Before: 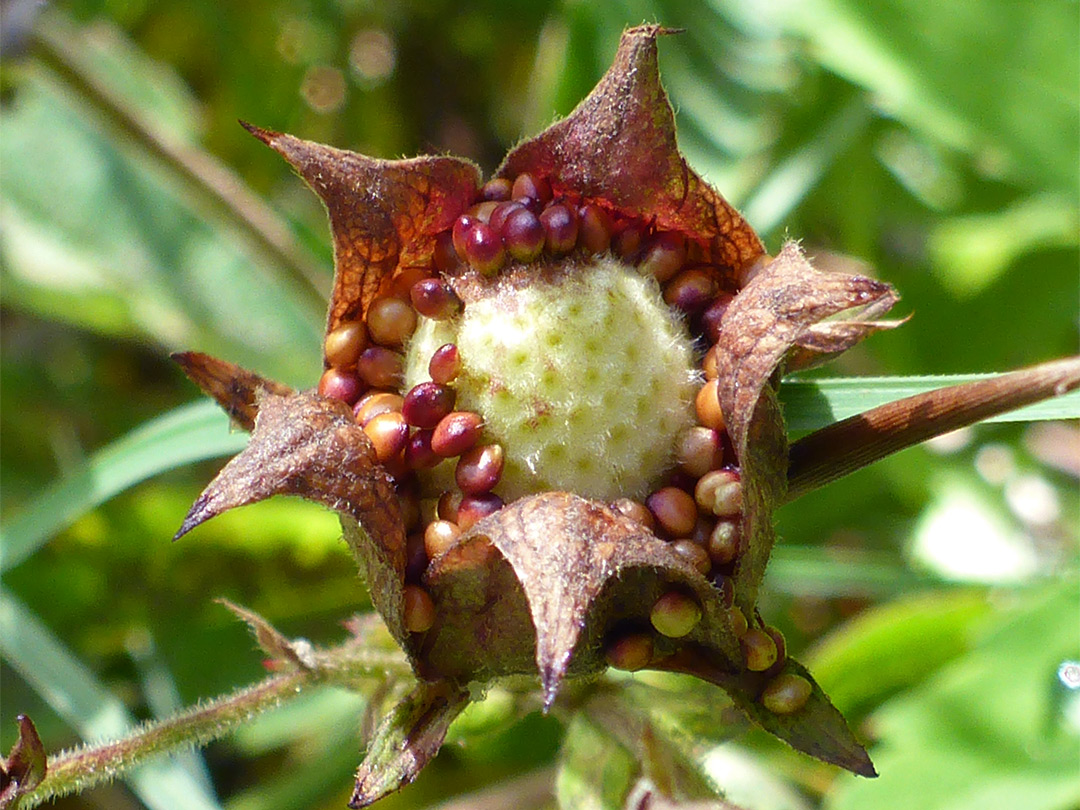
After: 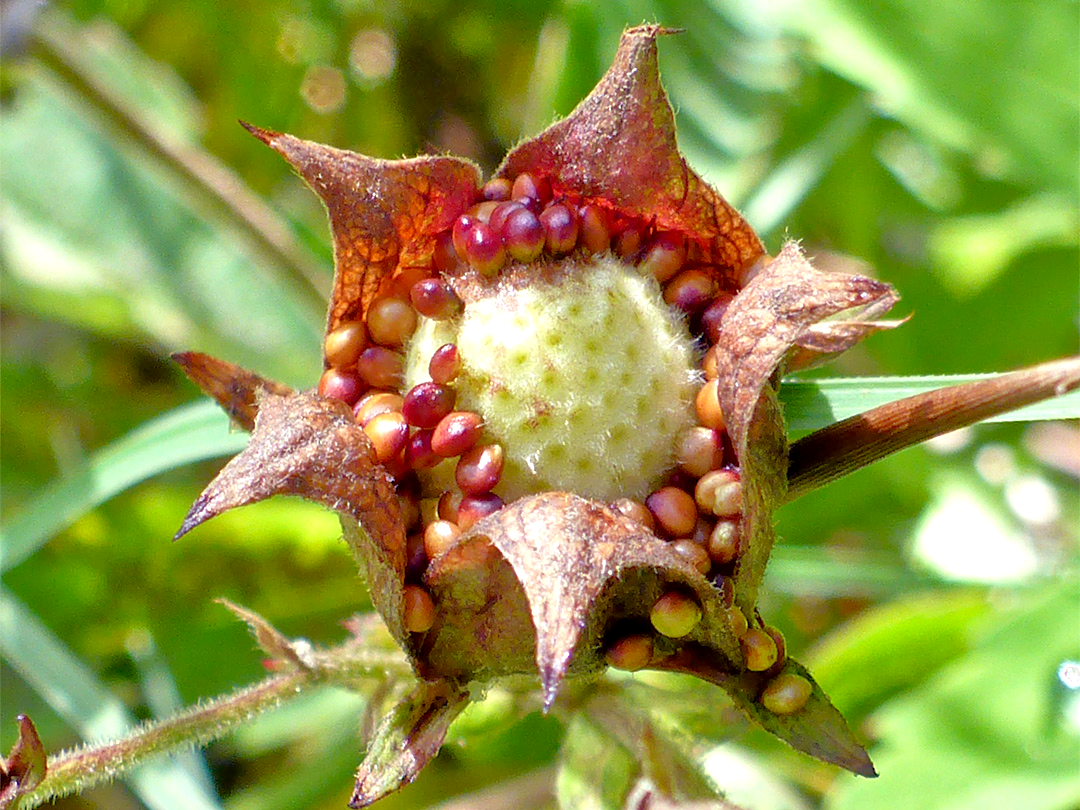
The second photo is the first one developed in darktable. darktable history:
exposure: black level correction 0.005, exposure 0.279 EV, compensate highlight preservation false
tone equalizer: -7 EV 0.163 EV, -6 EV 0.634 EV, -5 EV 1.16 EV, -4 EV 1.31 EV, -3 EV 1.12 EV, -2 EV 0.6 EV, -1 EV 0.146 EV
color correction: highlights b* -0.061
